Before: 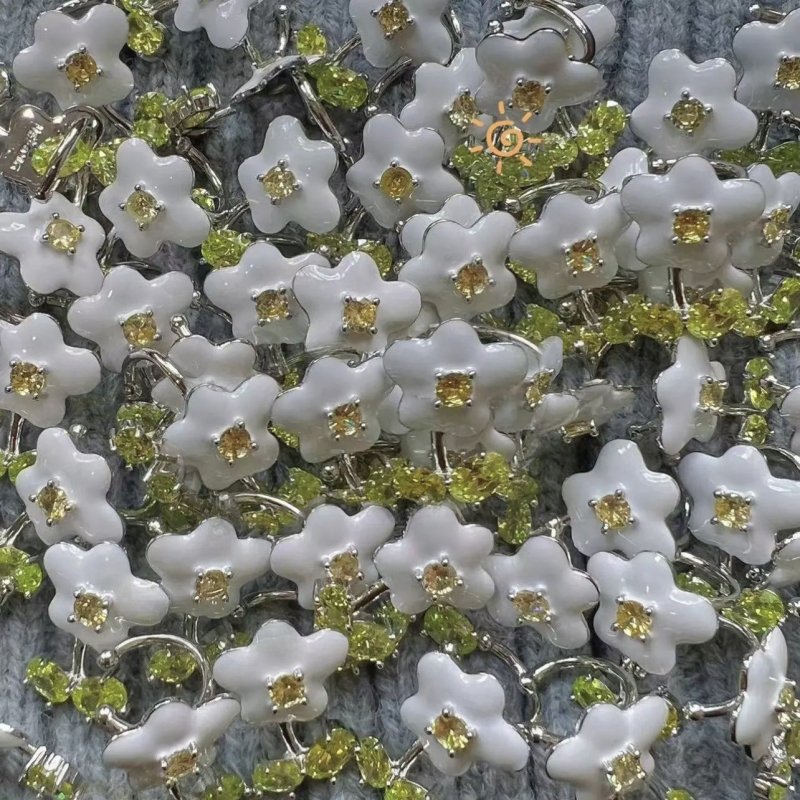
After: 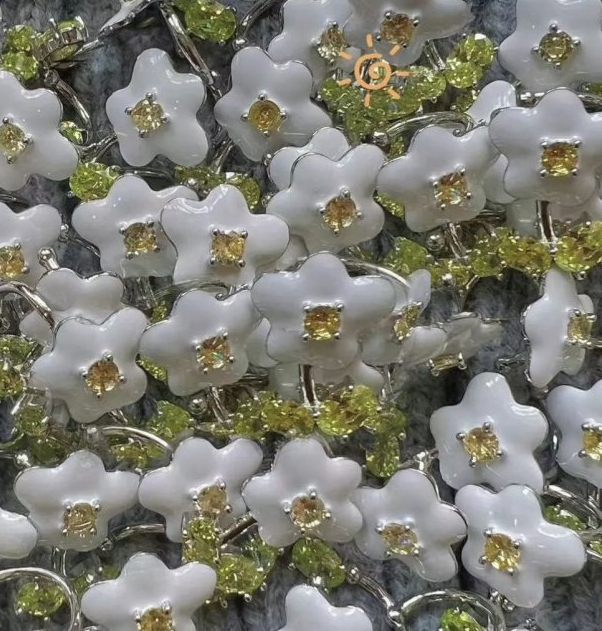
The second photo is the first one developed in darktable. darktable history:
crop: left 16.56%, top 8.427%, right 8.139%, bottom 12.628%
